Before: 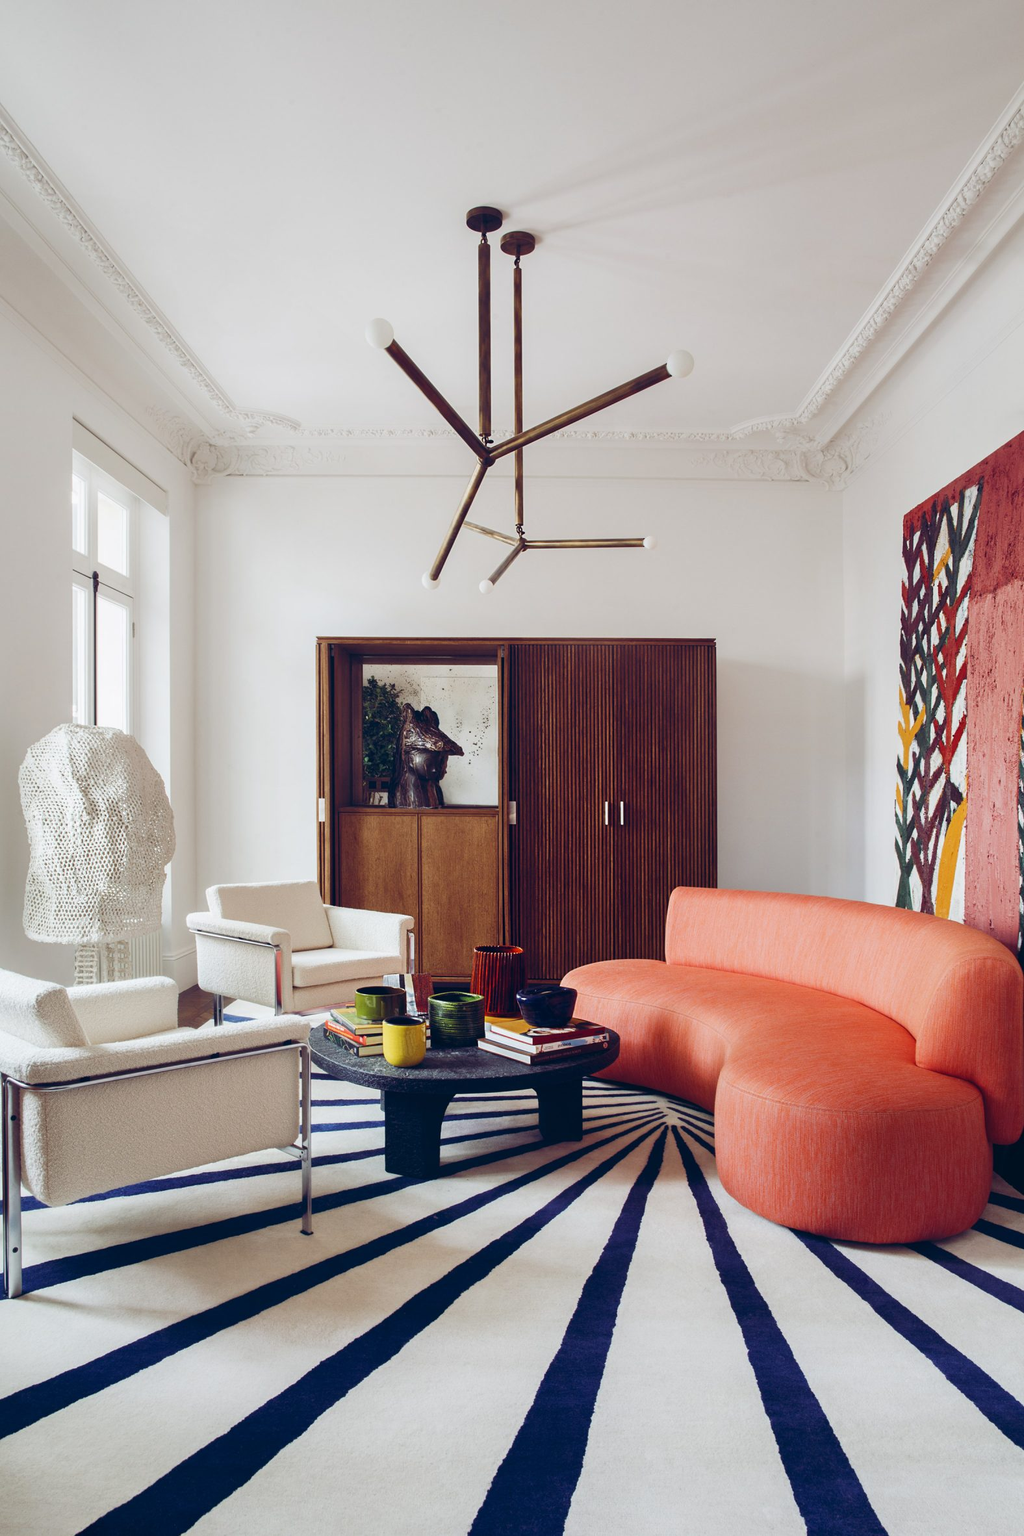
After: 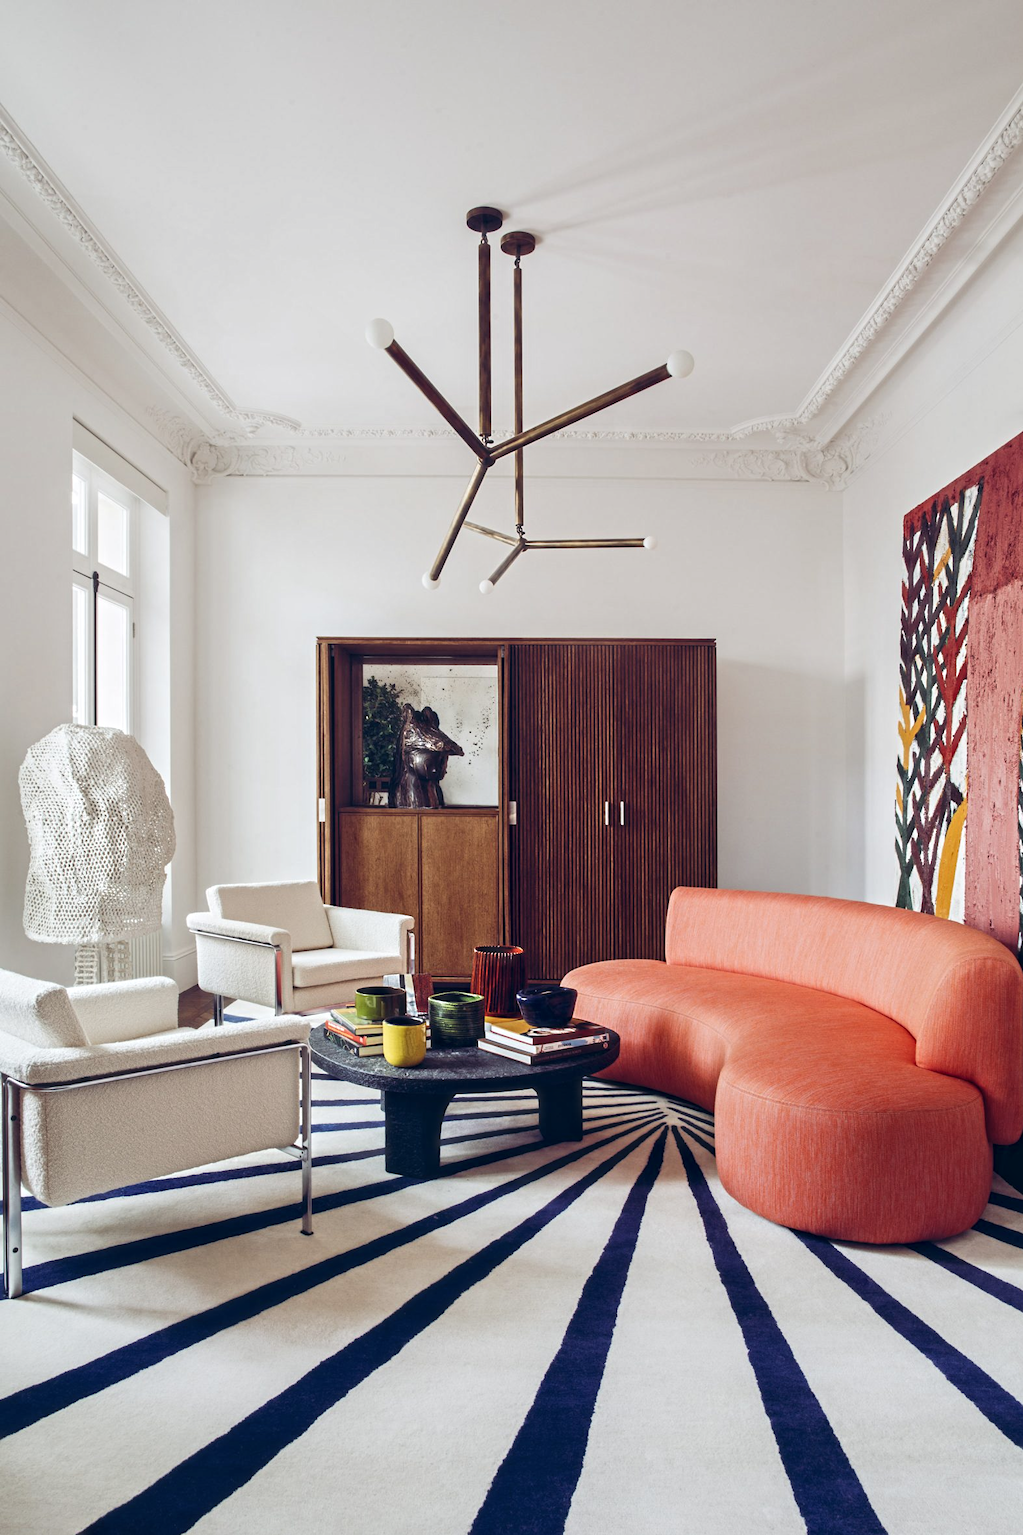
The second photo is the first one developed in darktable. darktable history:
contrast equalizer: y [[0.5, 0.501, 0.525, 0.597, 0.58, 0.514], [0.5 ×6], [0.5 ×6], [0 ×6], [0 ×6]]
haze removal: strength -0.1, adaptive false
